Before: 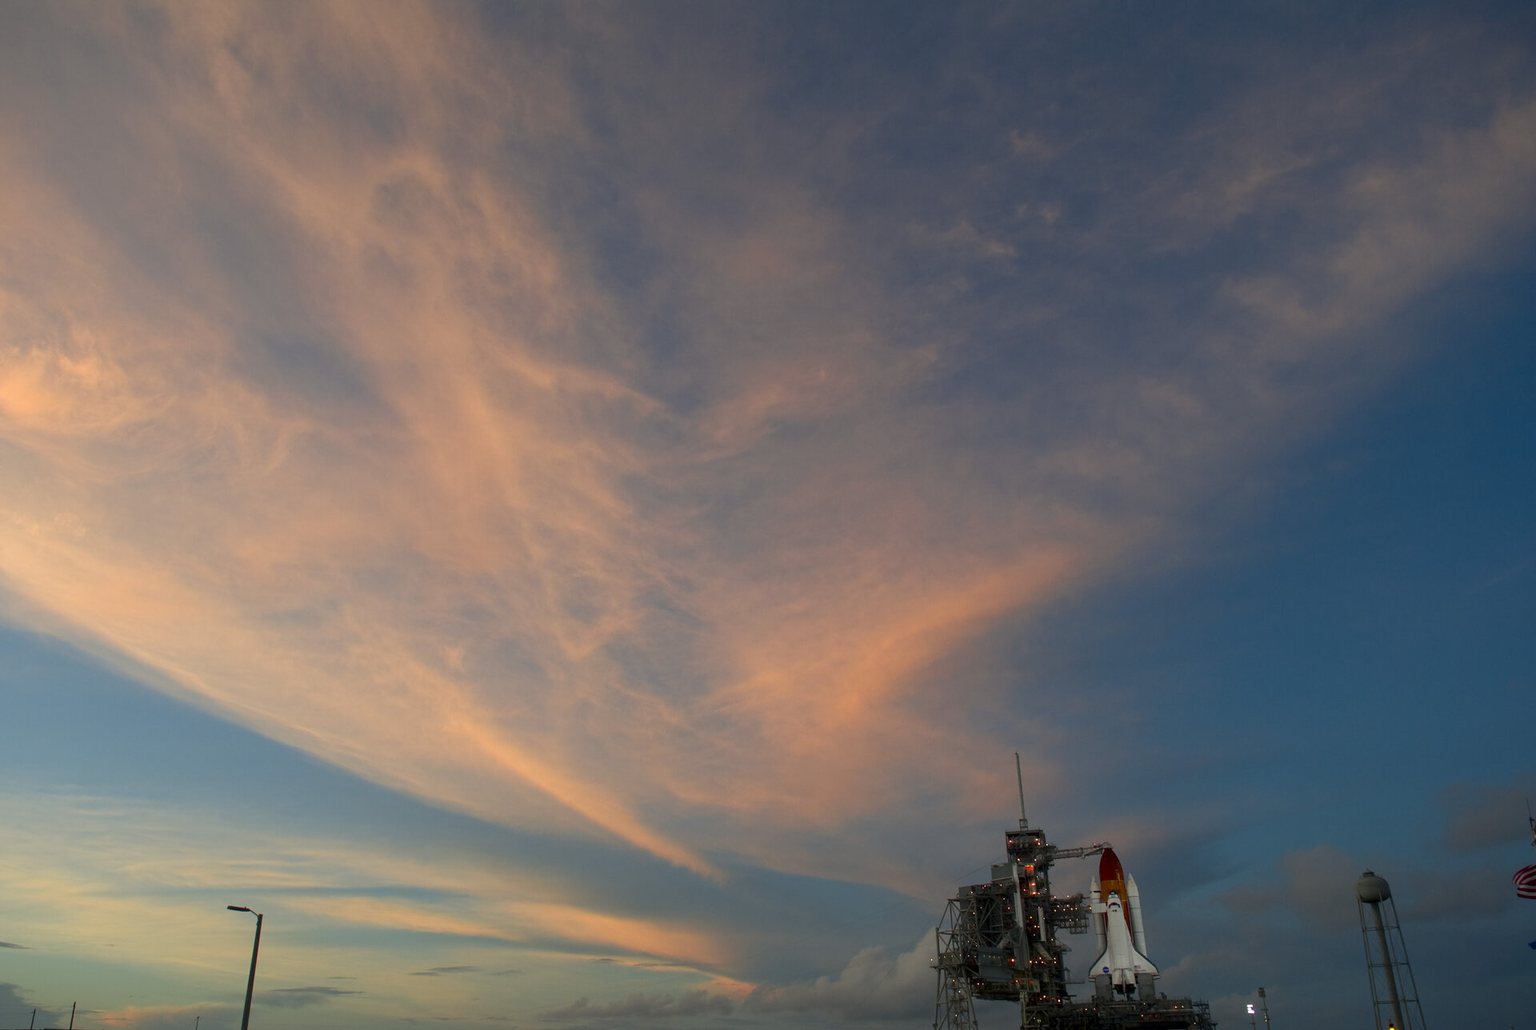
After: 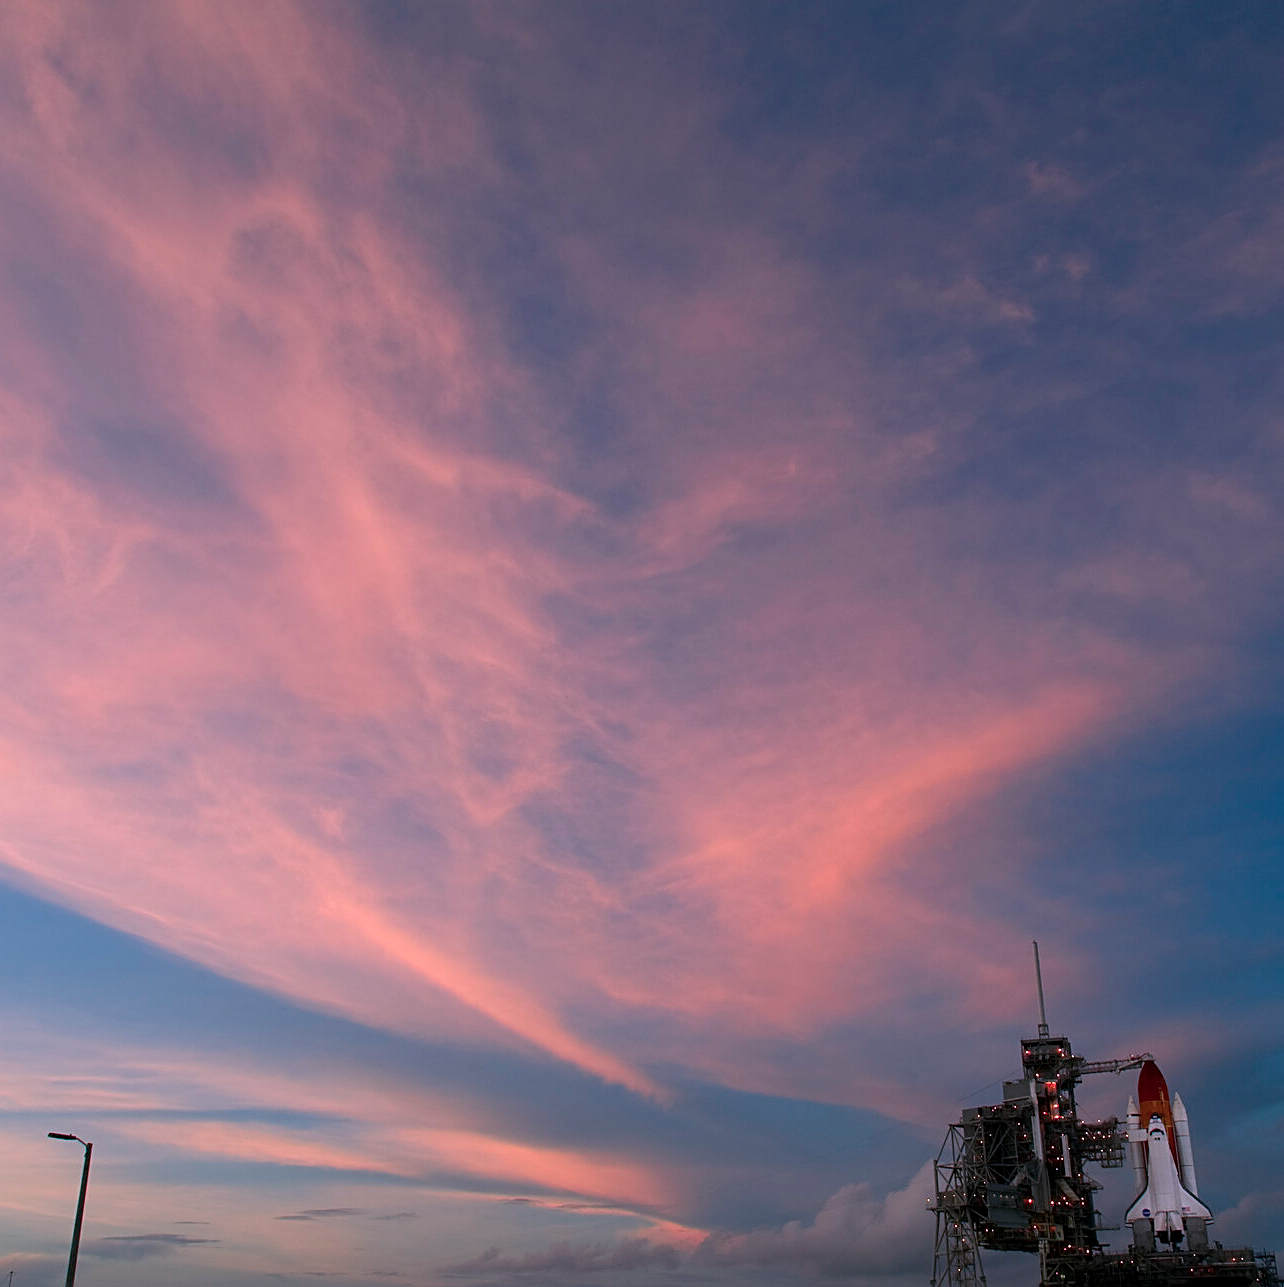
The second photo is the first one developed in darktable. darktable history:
crop and rotate: left 12.306%, right 20.781%
color correction: highlights a* 15.13, highlights b* -25.26
sharpen: on, module defaults
